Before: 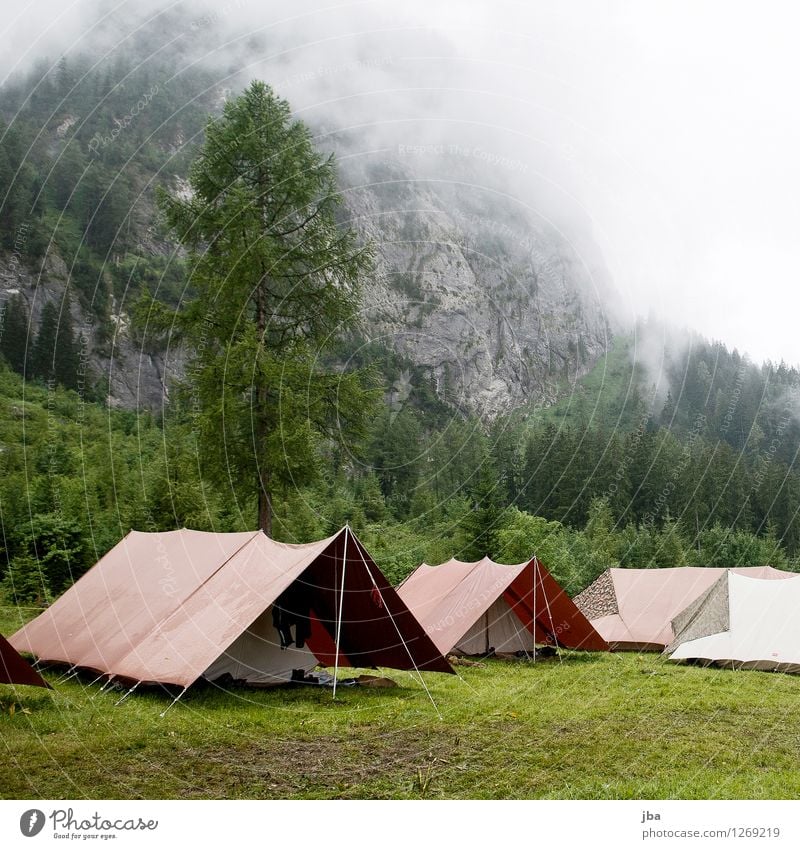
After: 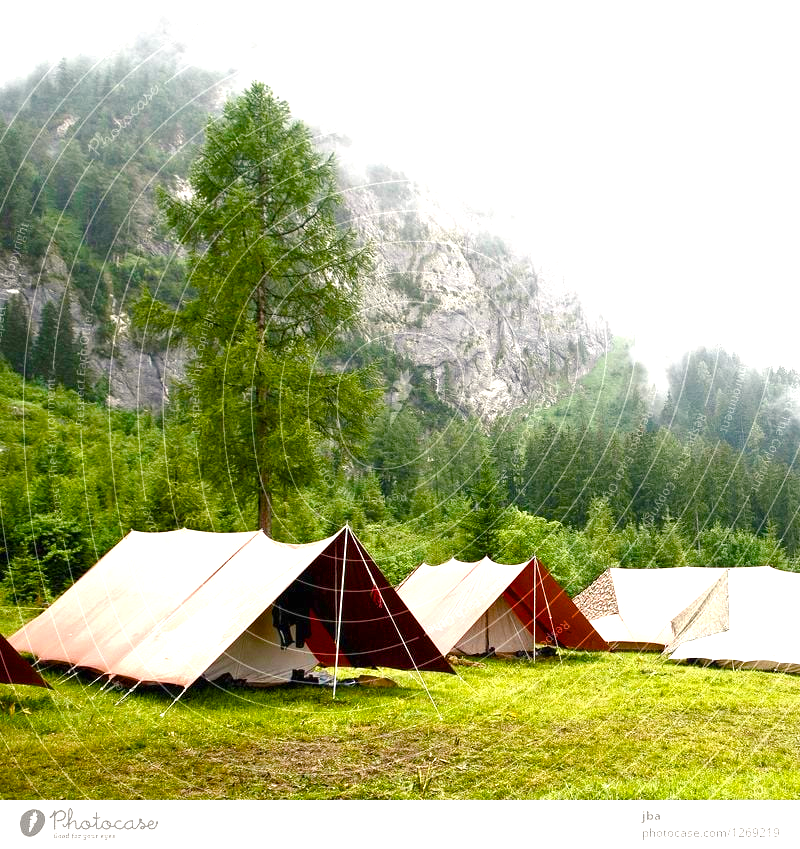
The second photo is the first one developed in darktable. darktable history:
exposure: black level correction 0, exposure 1.2 EV, compensate exposure bias true, compensate highlight preservation false
color balance rgb: highlights gain › chroma 2.001%, highlights gain › hue 73.39°, linear chroma grading › global chroma 15.504%, perceptual saturation grading › global saturation 20%, perceptual saturation grading › highlights -25.848%, perceptual saturation grading › shadows 50.091%
